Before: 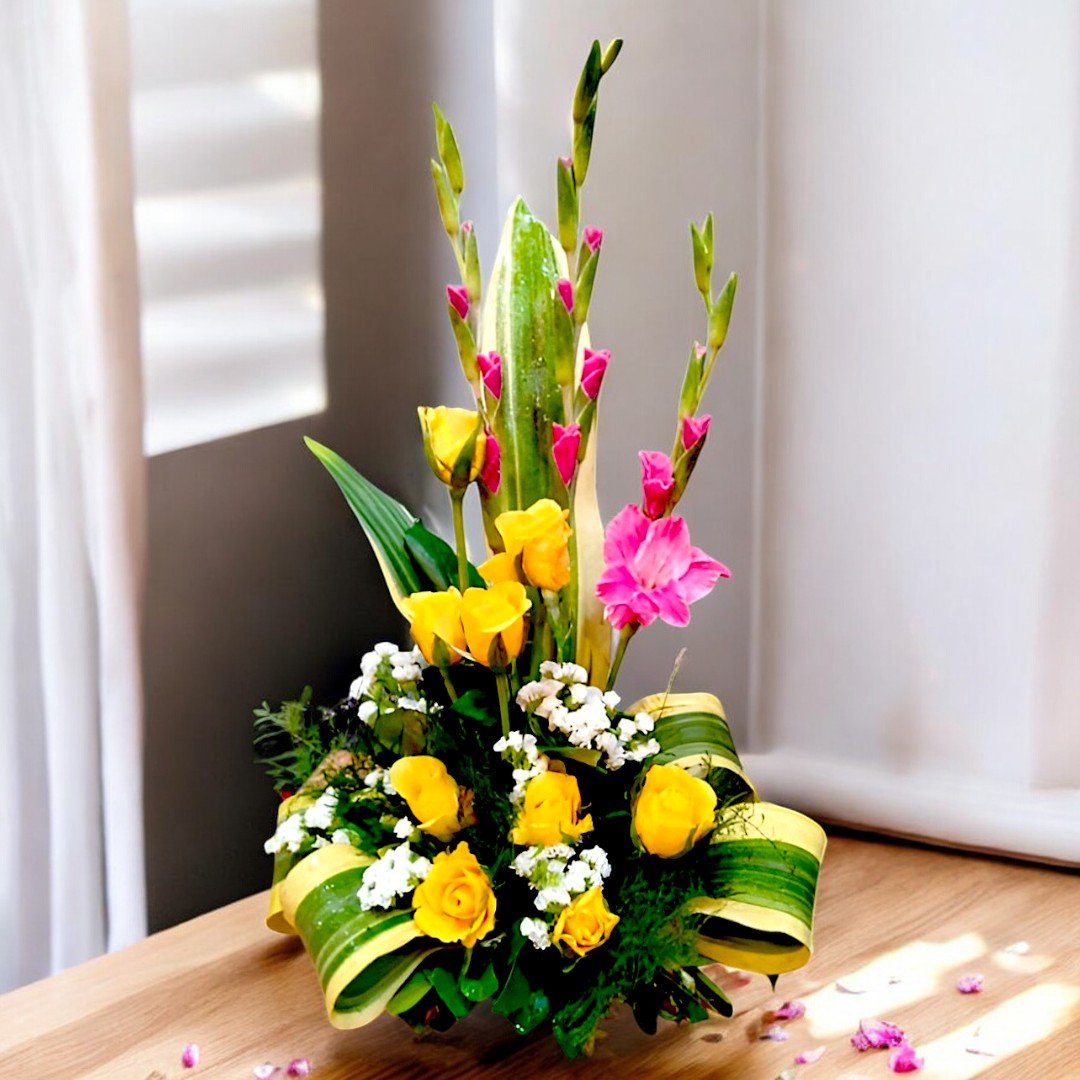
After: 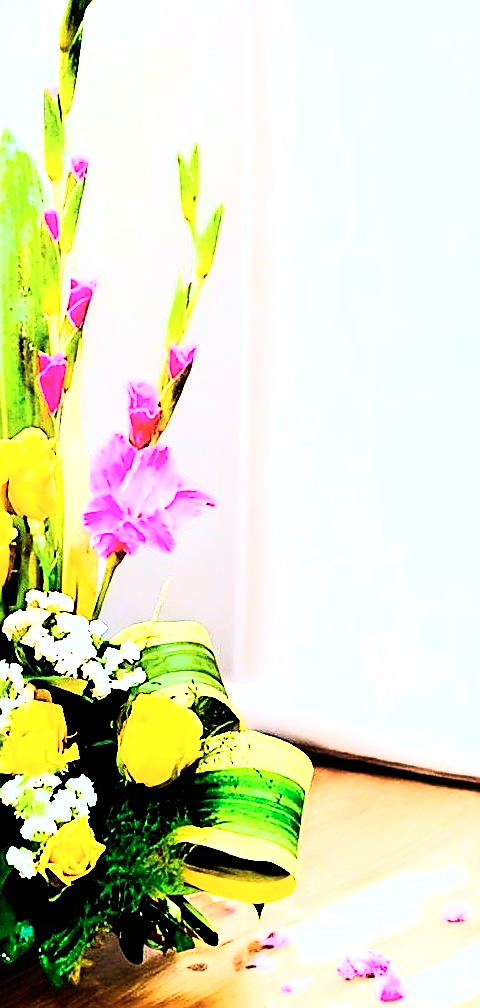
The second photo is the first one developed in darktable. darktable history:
exposure: black level correction 0, exposure 0.7 EV, compensate exposure bias true, compensate highlight preservation false
rgb curve: curves: ch0 [(0, 0) (0.21, 0.15) (0.24, 0.21) (0.5, 0.75) (0.75, 0.96) (0.89, 0.99) (1, 1)]; ch1 [(0, 0.02) (0.21, 0.13) (0.25, 0.2) (0.5, 0.67) (0.75, 0.9) (0.89, 0.97) (1, 1)]; ch2 [(0, 0.02) (0.21, 0.13) (0.25, 0.2) (0.5, 0.67) (0.75, 0.9) (0.89, 0.97) (1, 1)], compensate middle gray true
sharpen: radius 1.4, amount 1.25, threshold 0.7
crop: left 47.628%, top 6.643%, right 7.874%
contrast equalizer: octaves 7, y [[0.6 ×6], [0.55 ×6], [0 ×6], [0 ×6], [0 ×6]], mix -0.3
tone equalizer: -8 EV -0.417 EV, -7 EV -0.389 EV, -6 EV -0.333 EV, -5 EV -0.222 EV, -3 EV 0.222 EV, -2 EV 0.333 EV, -1 EV 0.389 EV, +0 EV 0.417 EV, edges refinement/feathering 500, mask exposure compensation -1.57 EV, preserve details no
color calibration: illuminant Planckian (black body), adaptation linear Bradford (ICC v4), x 0.361, y 0.366, temperature 4511.61 K, saturation algorithm version 1 (2020)
